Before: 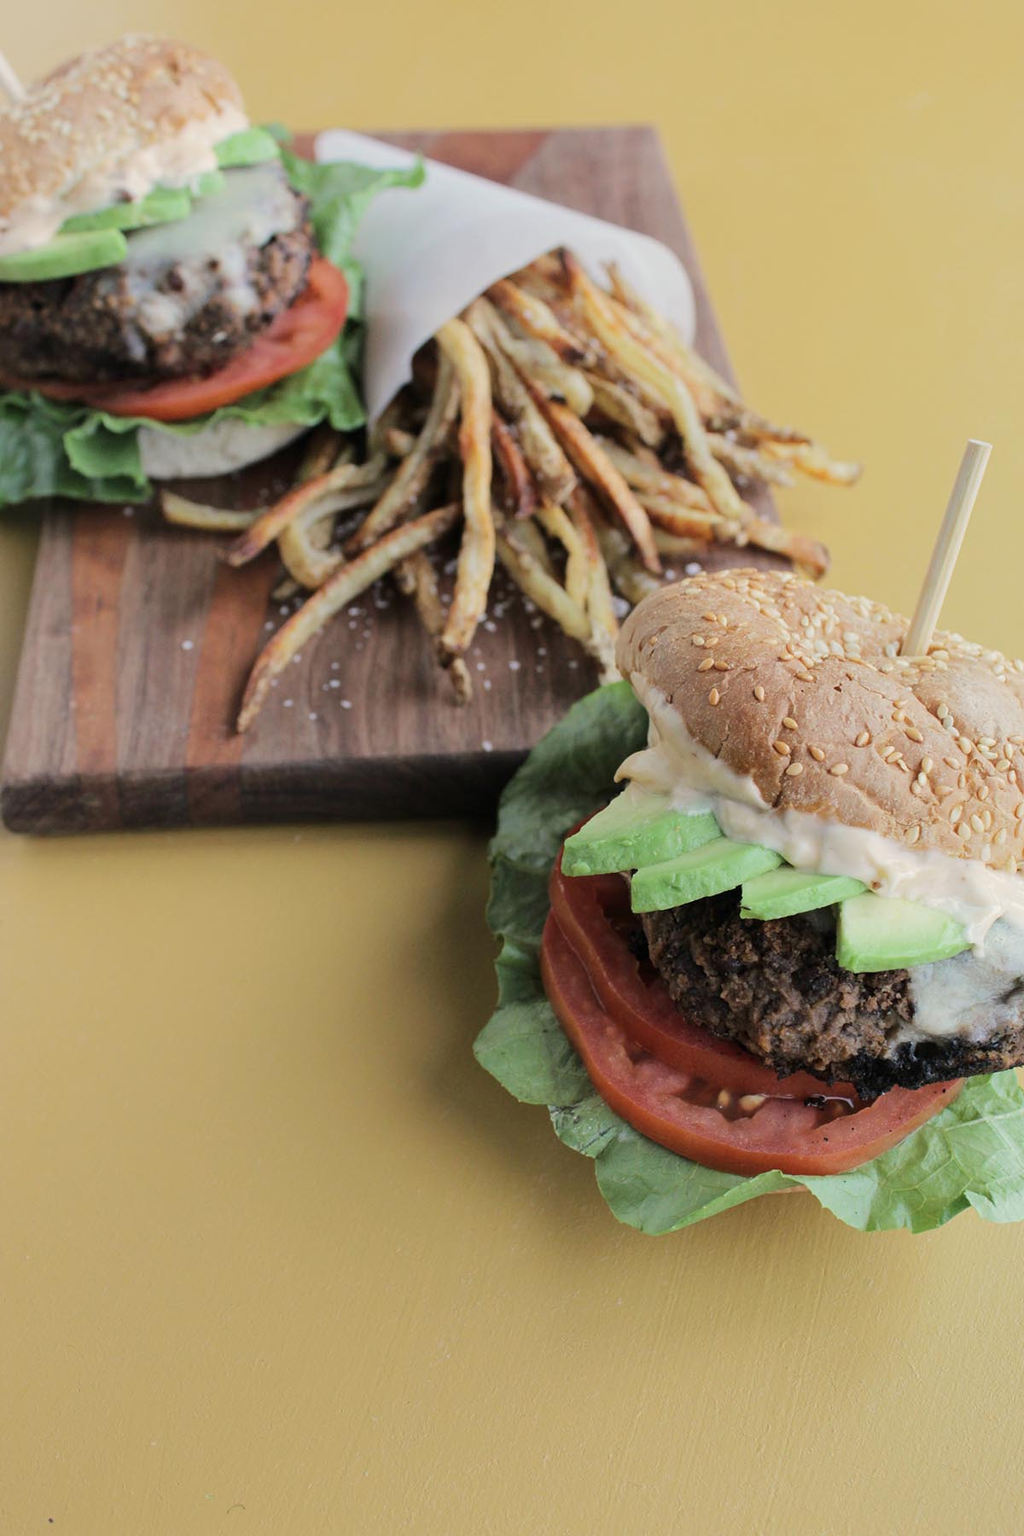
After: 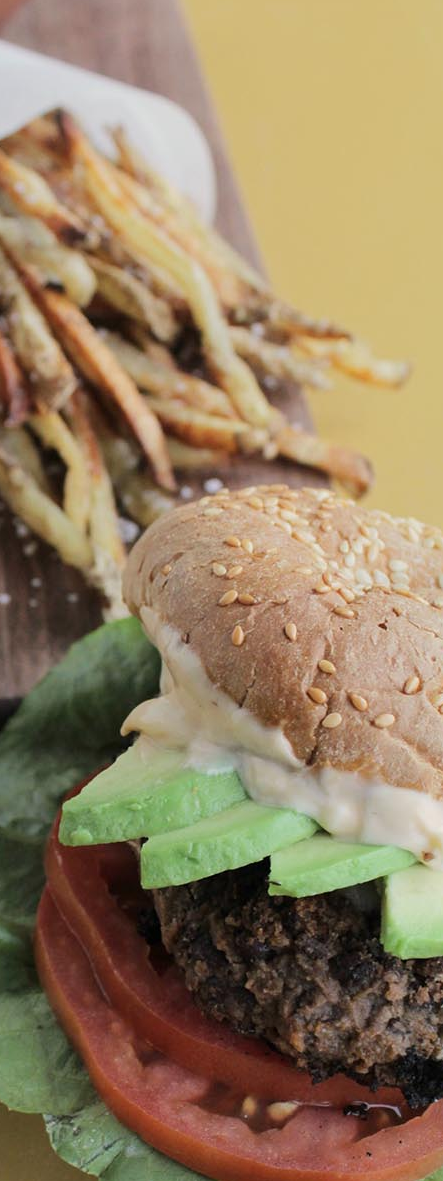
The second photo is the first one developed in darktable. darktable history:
crop and rotate: left 49.936%, top 10.094%, right 13.136%, bottom 24.256%
